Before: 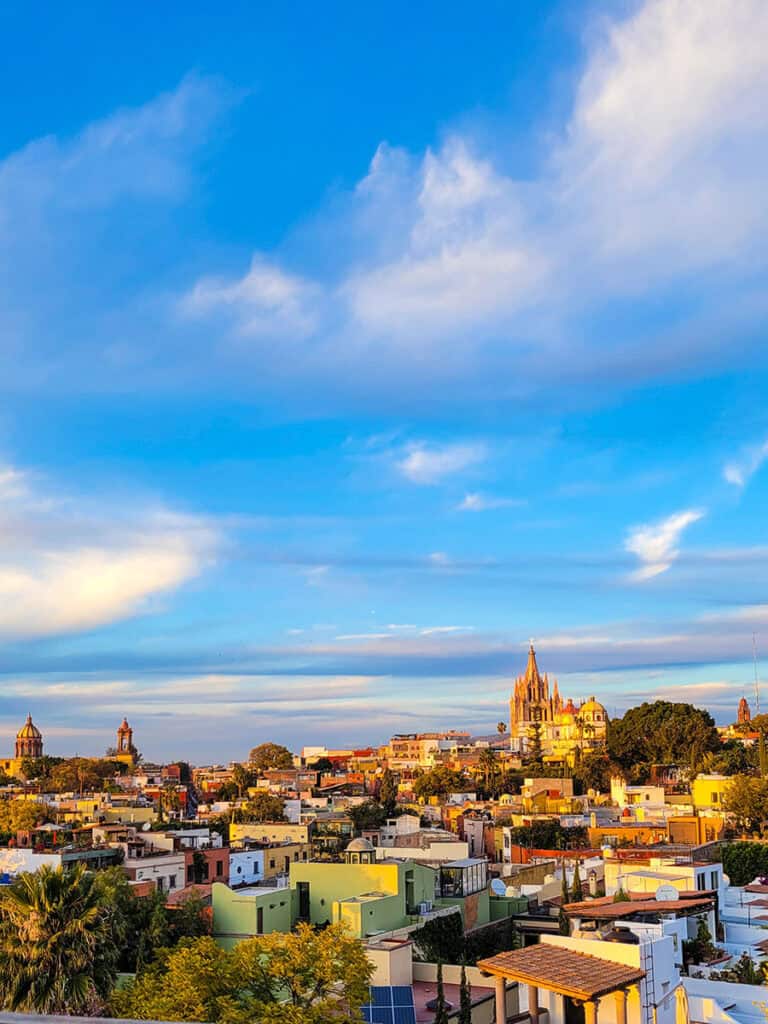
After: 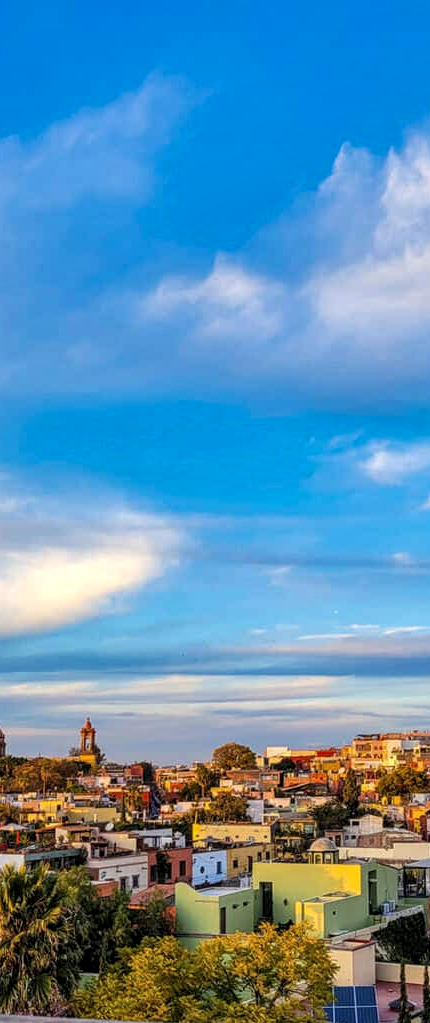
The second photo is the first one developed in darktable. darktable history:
shadows and highlights: low approximation 0.01, soften with gaussian
crop: left 4.845%, right 39.04%
local contrast: on, module defaults
